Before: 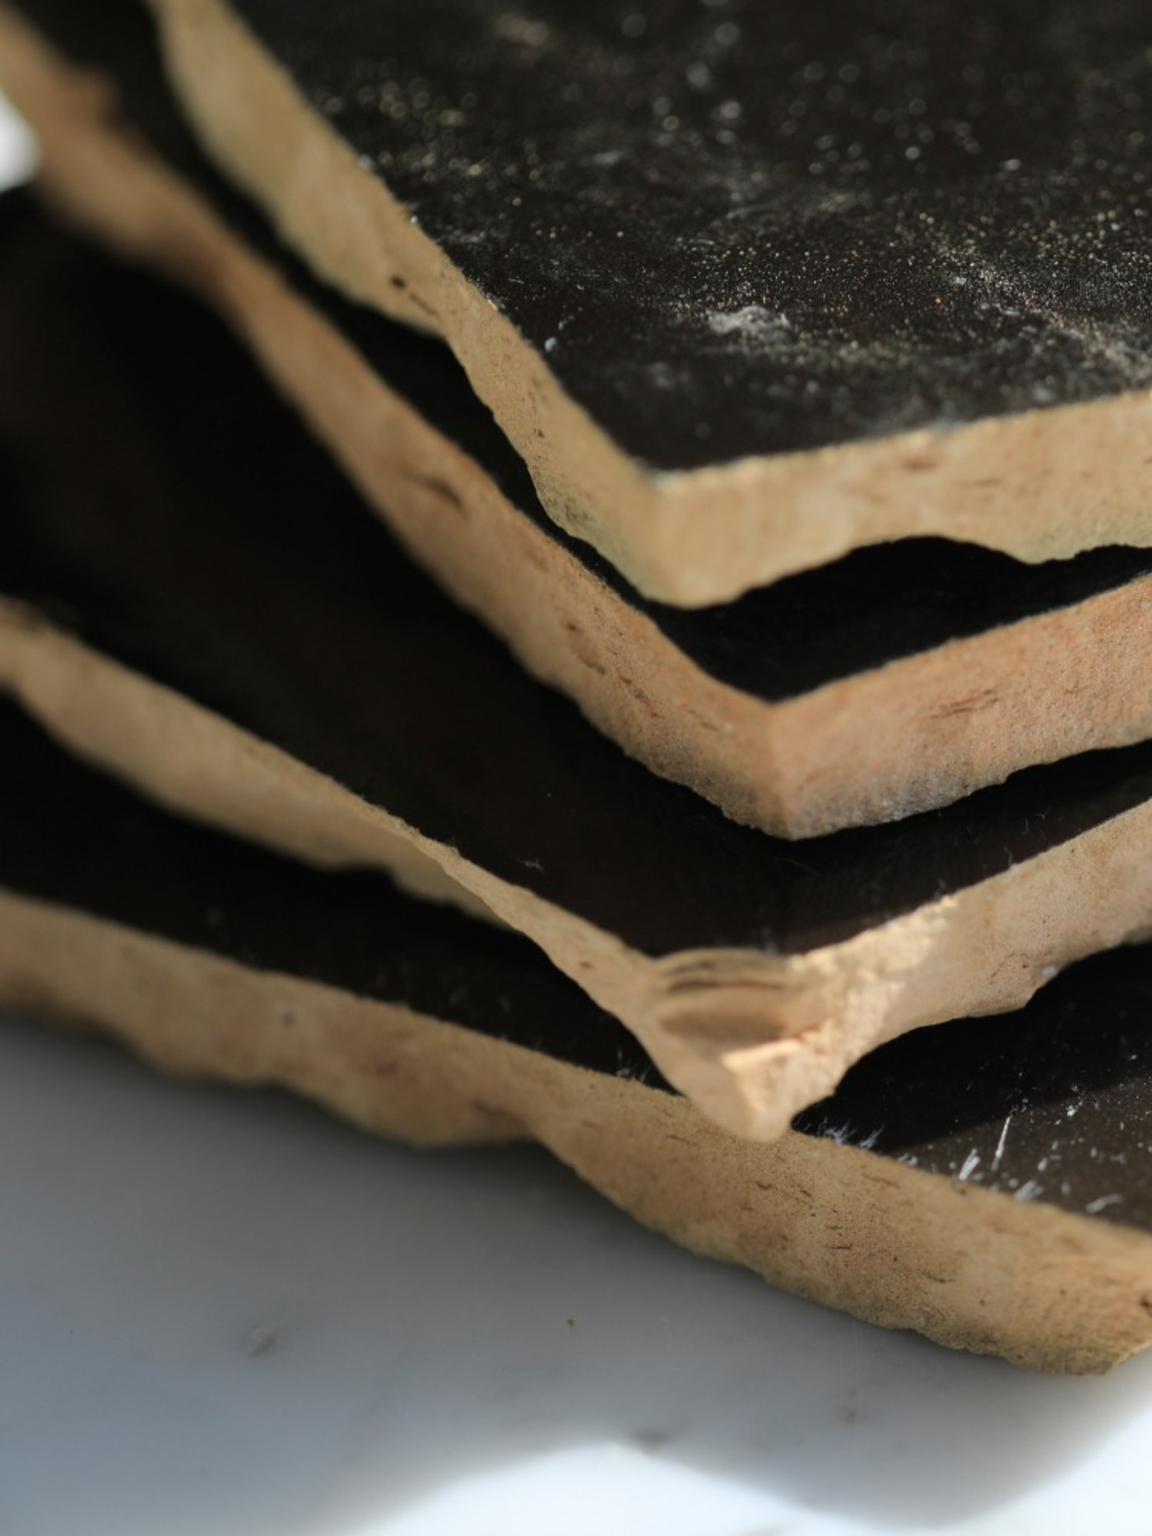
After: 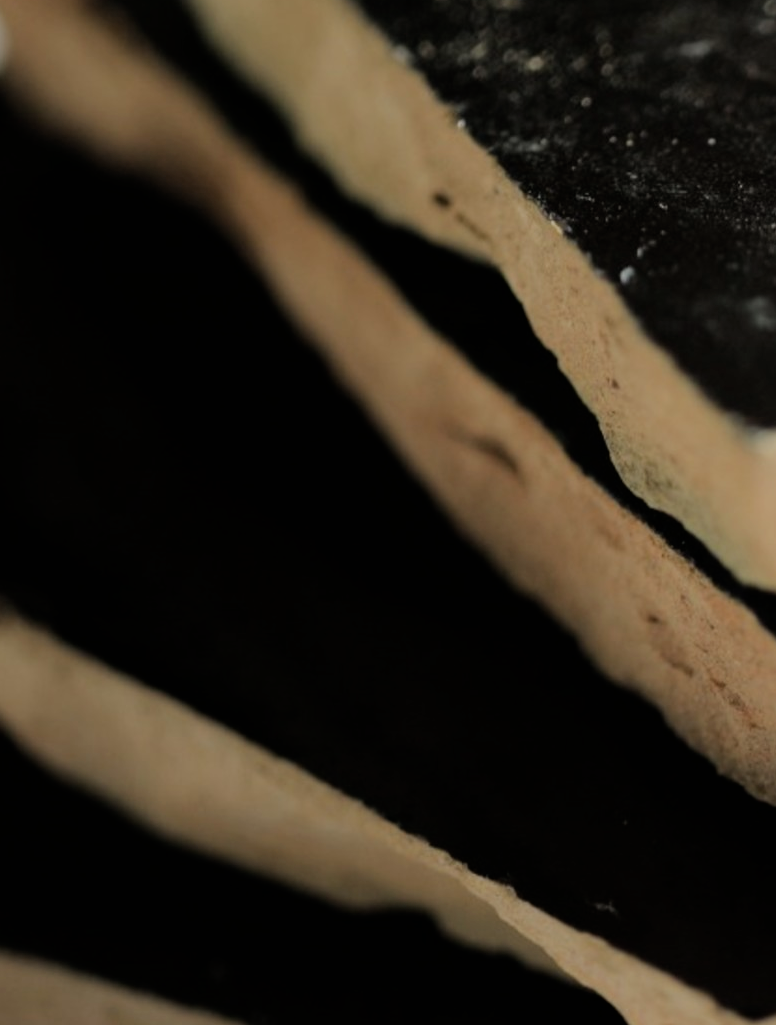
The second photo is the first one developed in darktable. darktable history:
filmic rgb: black relative exposure -7.65 EV, white relative exposure 4.56 EV, hardness 3.61, contrast 1.05, iterations of high-quality reconstruction 0
crop and rotate: left 3.025%, top 7.687%, right 41.511%, bottom 37.347%
exposure: compensate highlight preservation false
